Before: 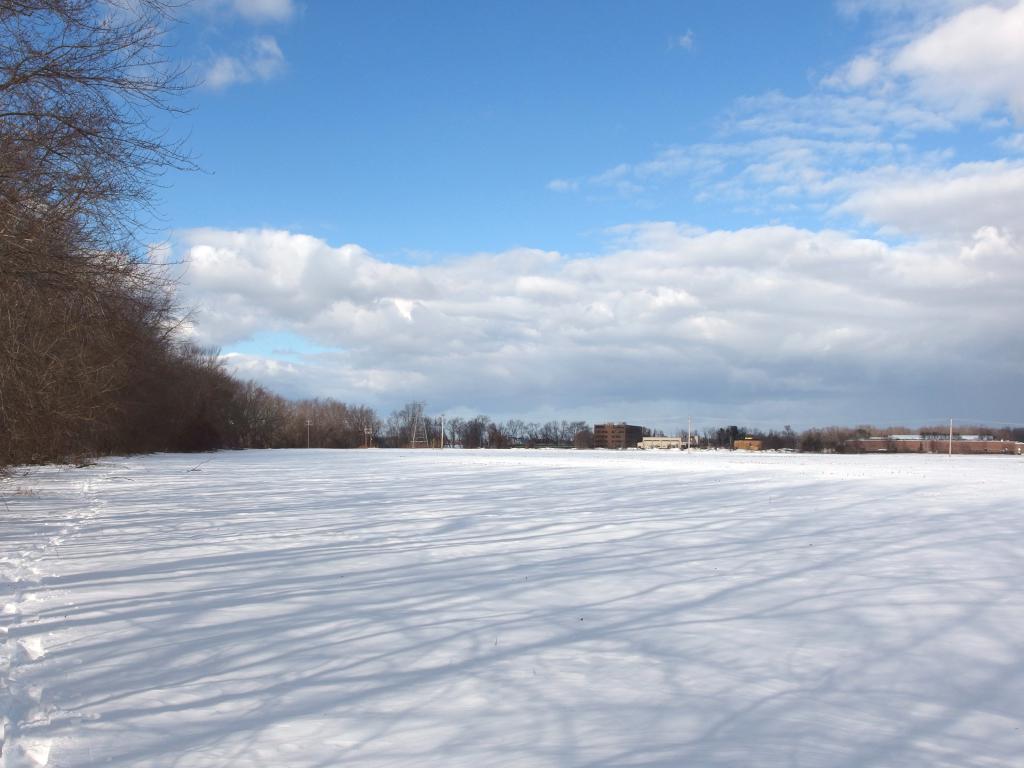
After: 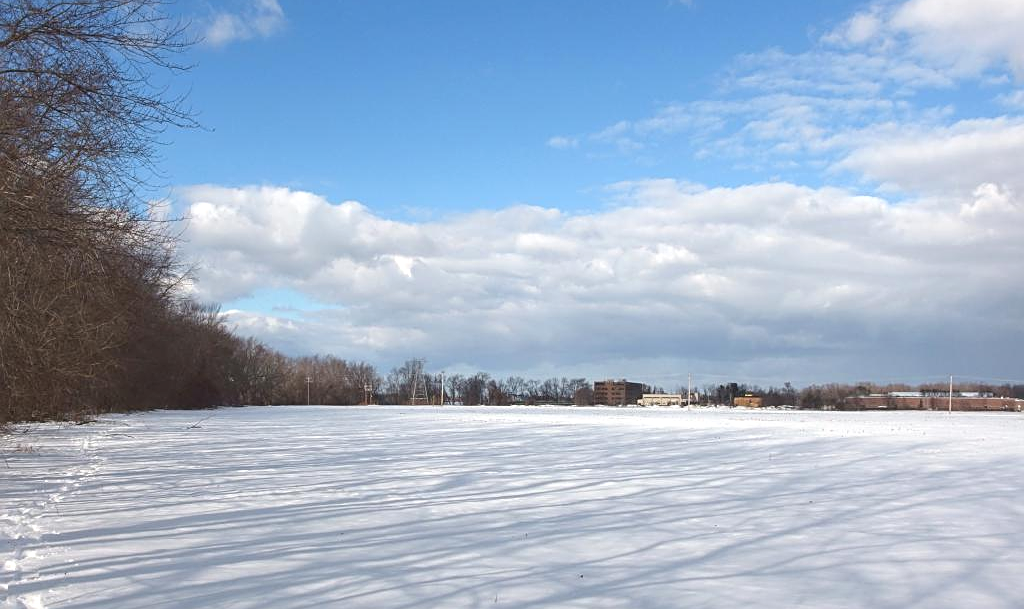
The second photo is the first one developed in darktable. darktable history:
sharpen: on, module defaults
local contrast: detail 110%
crop and rotate: top 5.667%, bottom 14.937%
levels: levels [0, 0.492, 0.984]
